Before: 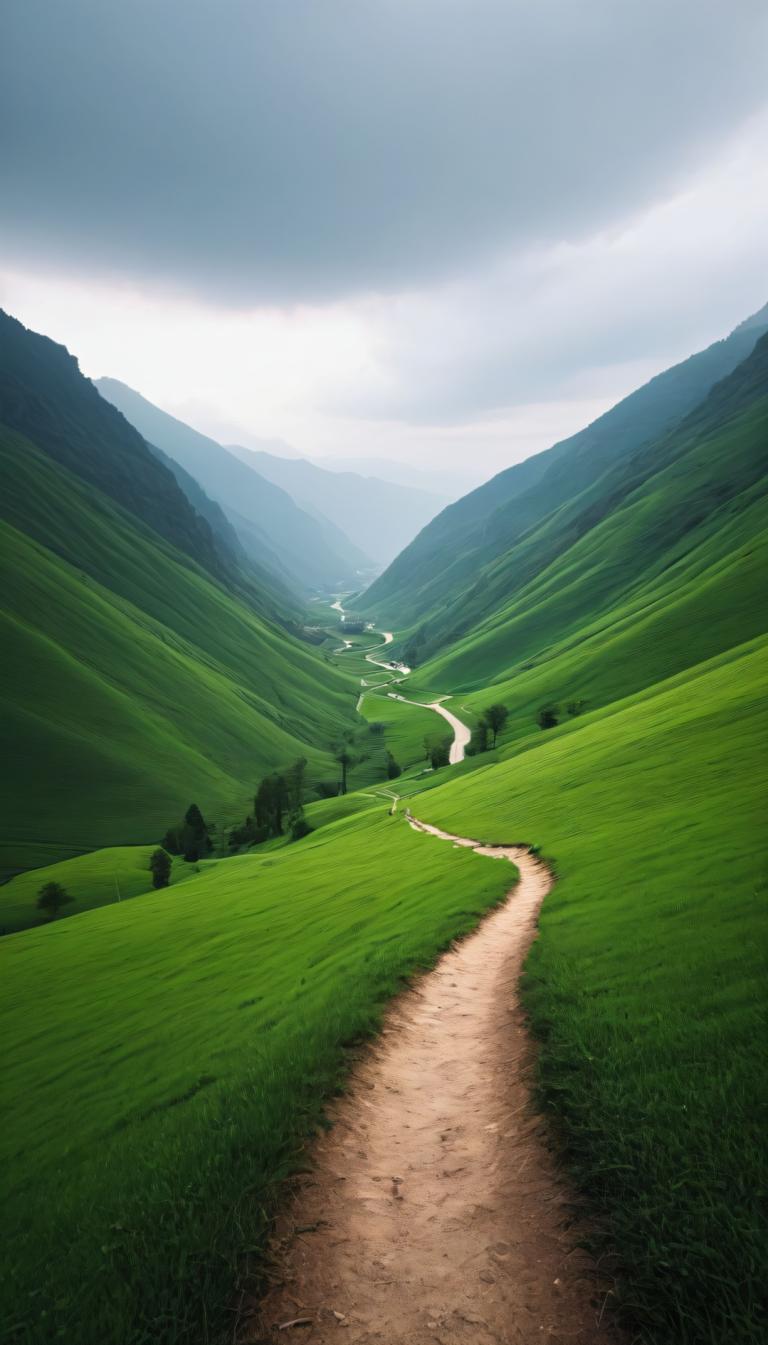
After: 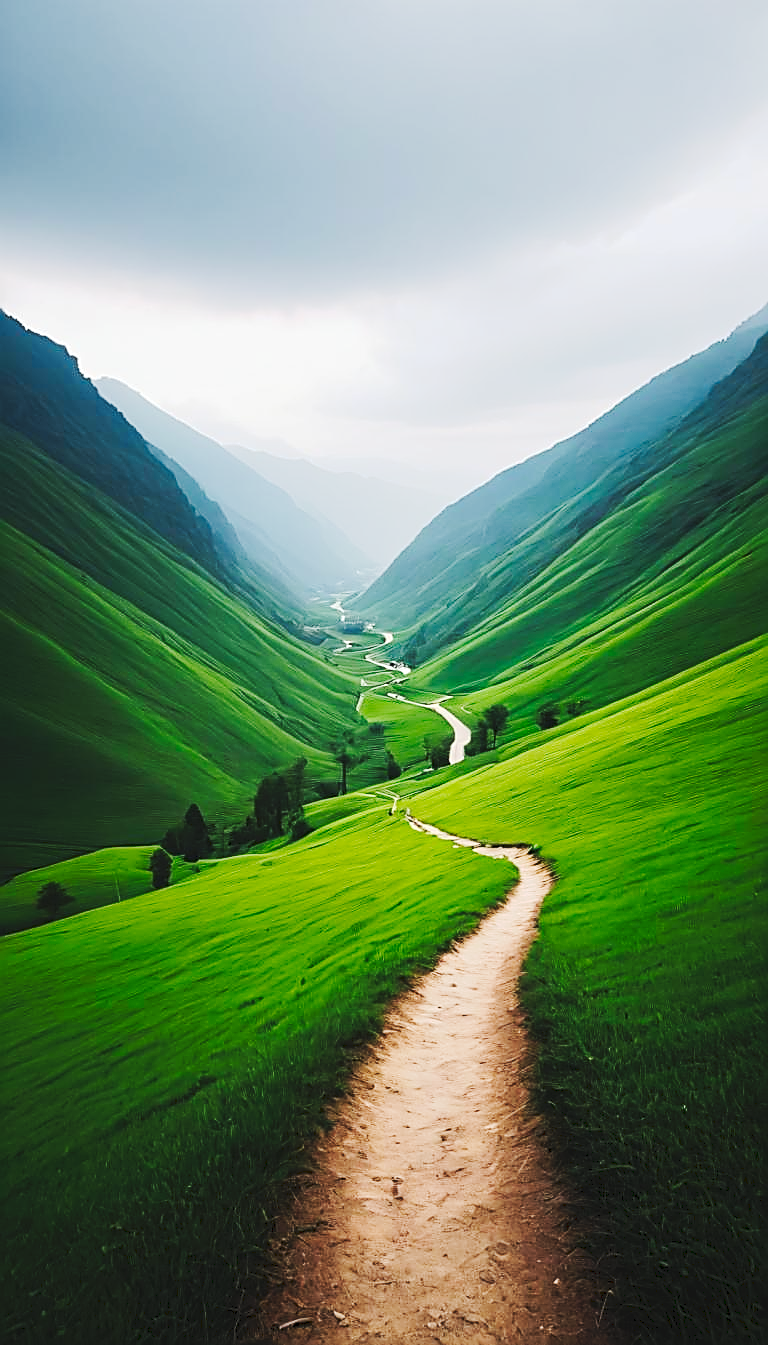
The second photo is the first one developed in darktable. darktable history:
tone curve: curves: ch0 [(0, 0) (0.003, 0.061) (0.011, 0.065) (0.025, 0.066) (0.044, 0.077) (0.069, 0.092) (0.1, 0.106) (0.136, 0.125) (0.177, 0.16) (0.224, 0.206) (0.277, 0.272) (0.335, 0.356) (0.399, 0.472) (0.468, 0.59) (0.543, 0.686) (0.623, 0.766) (0.709, 0.832) (0.801, 0.886) (0.898, 0.929) (1, 1)], preserve colors none
sharpen: radius 1.685, amount 1.294
